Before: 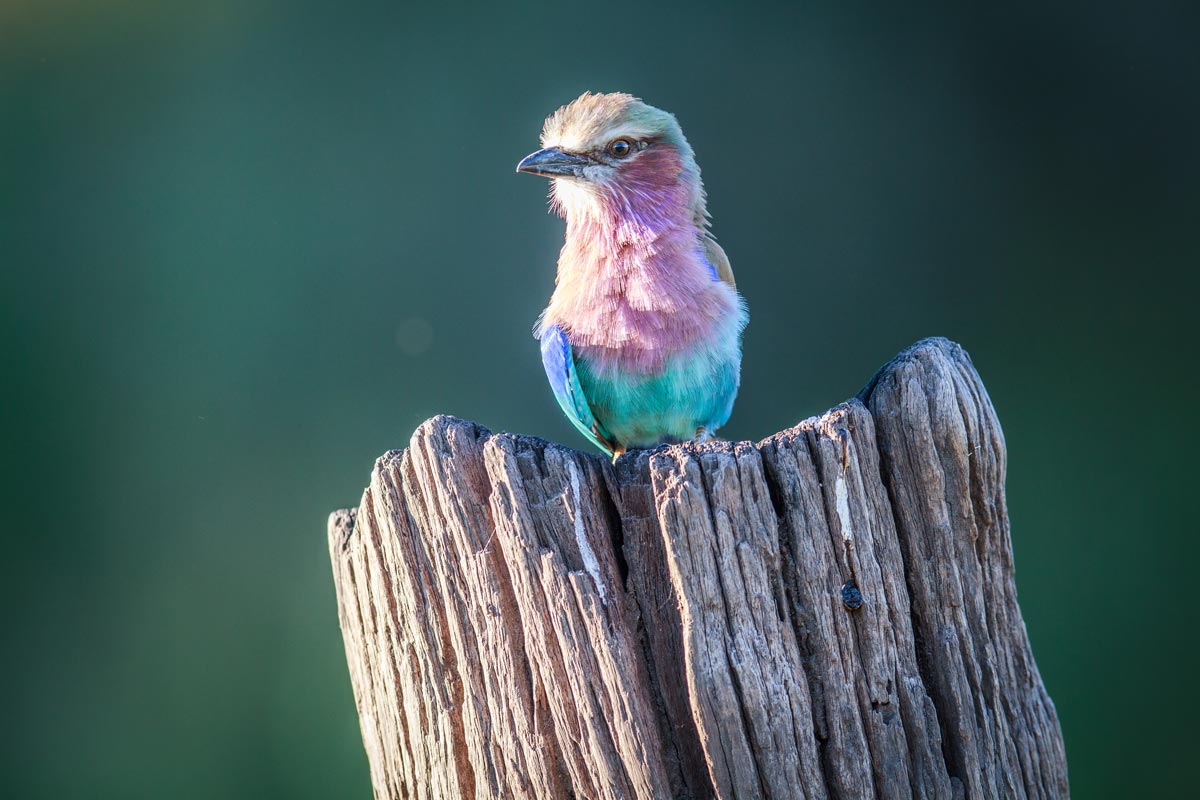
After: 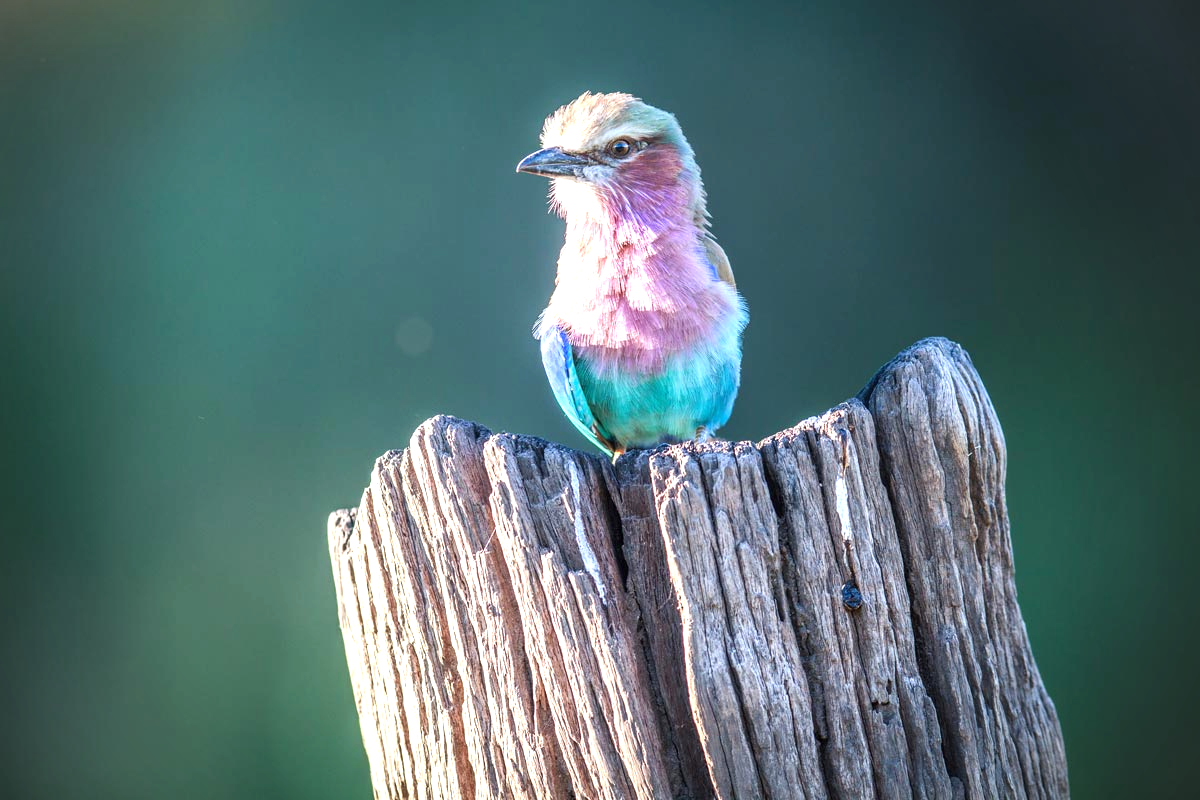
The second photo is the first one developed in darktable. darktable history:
exposure: black level correction 0, exposure 0.7 EV, compensate exposure bias true, compensate highlight preservation false
vignetting: fall-off radius 45%, brightness -0.33
